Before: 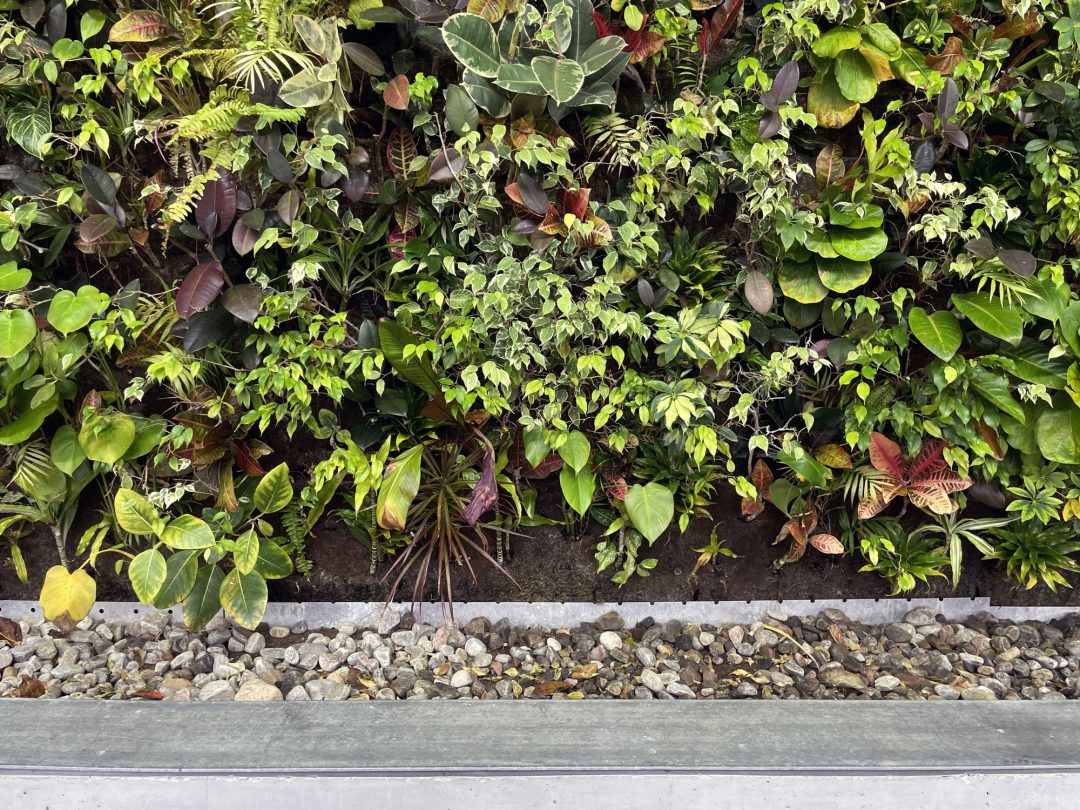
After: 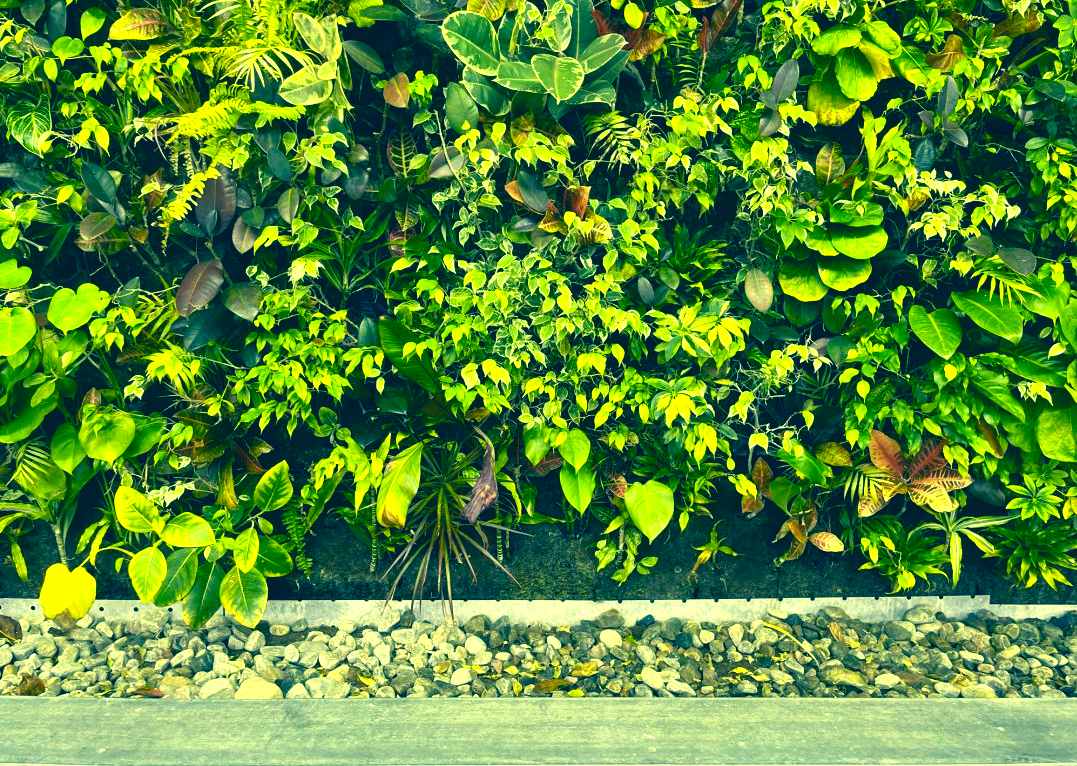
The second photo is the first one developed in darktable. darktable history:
exposure: black level correction 0, exposure 0.499 EV, compensate exposure bias true, compensate highlight preservation false
color correction: highlights a* -15.44, highlights b* 39.93, shadows a* -39.58, shadows b* -26.1
crop: top 0.364%, right 0.265%, bottom 5.017%
color balance rgb: shadows lift › chroma 0.892%, shadows lift › hue 110.21°, highlights gain › luminance 15.002%, perceptual saturation grading › global saturation 0.056%, perceptual saturation grading › highlights -15.949%, perceptual saturation grading › shadows 24.97%, global vibrance 50.722%
shadows and highlights: shadows 30.76, highlights 0.695, soften with gaussian
